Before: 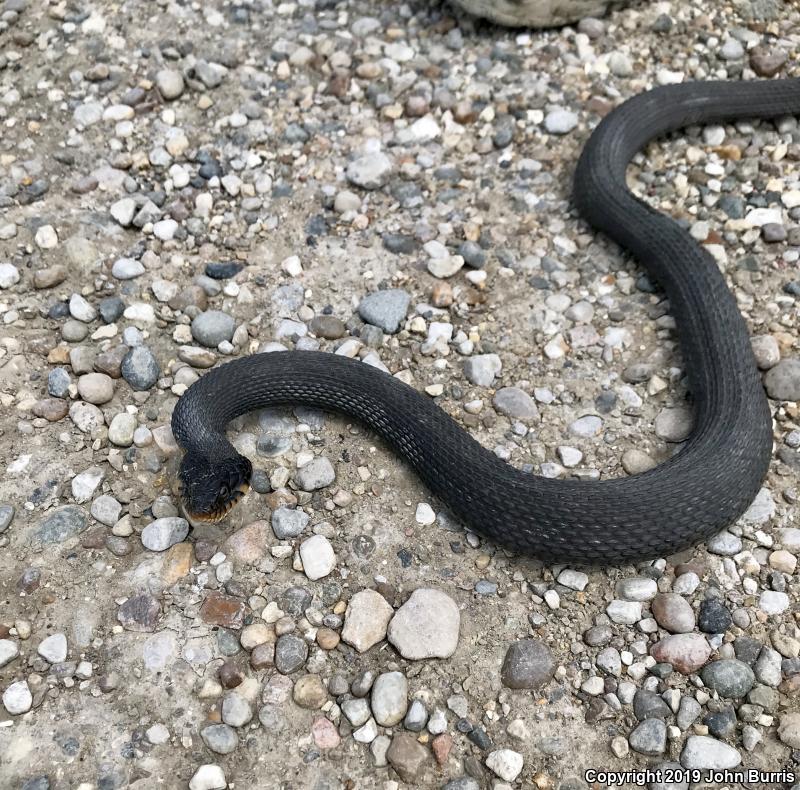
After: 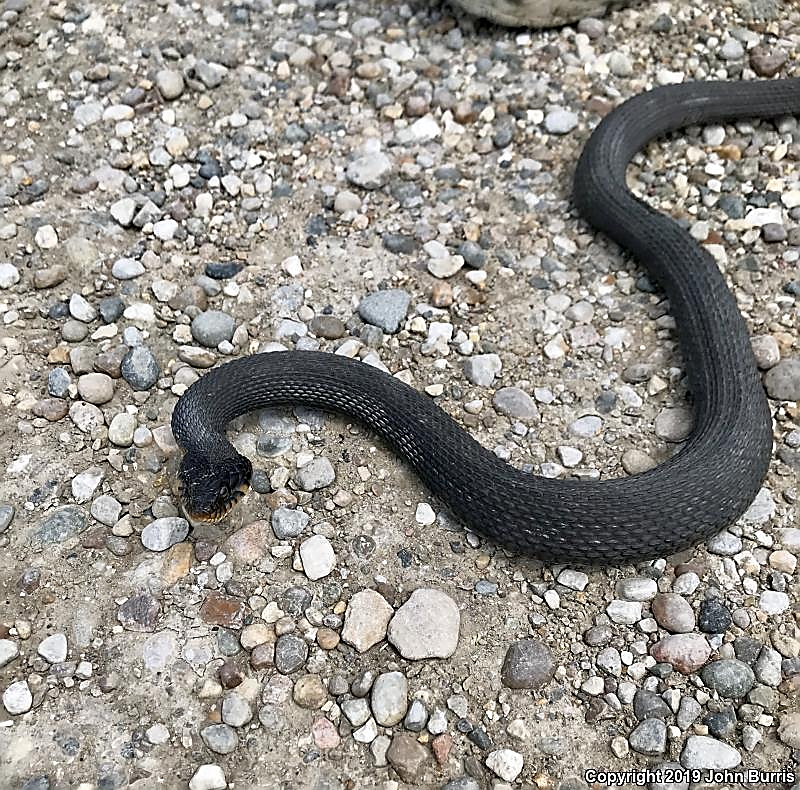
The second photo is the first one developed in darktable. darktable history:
sharpen: radius 1.389, amount 1.265, threshold 0.804
